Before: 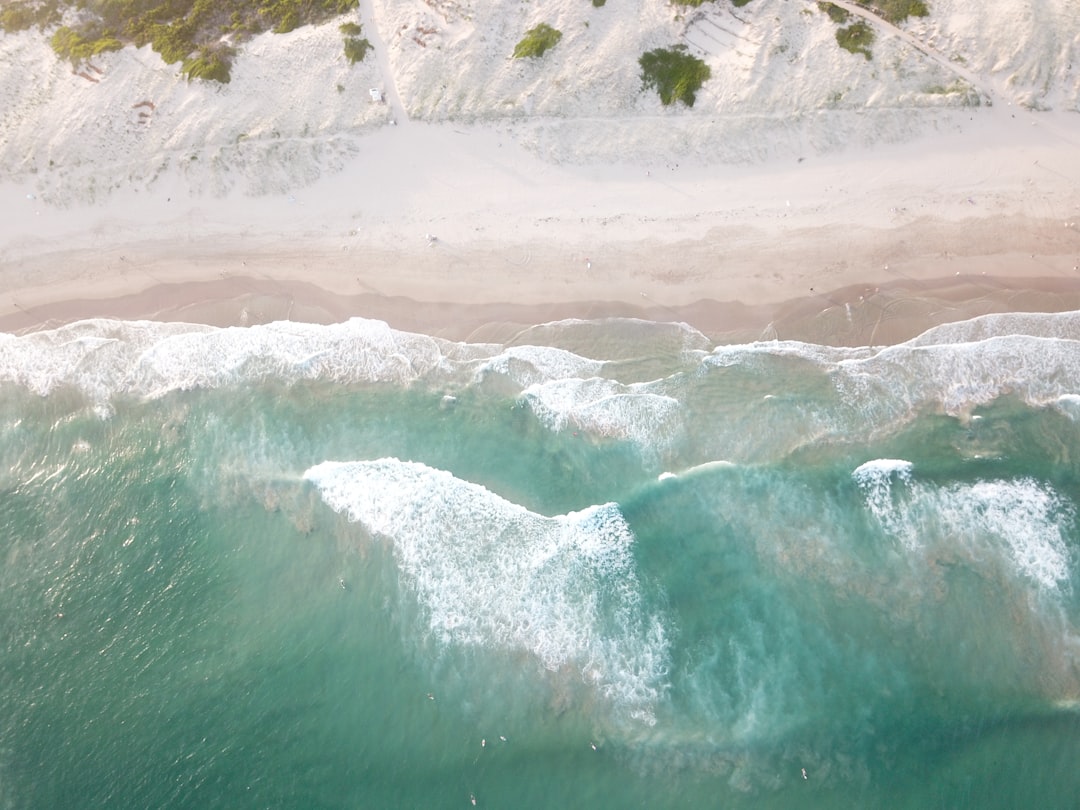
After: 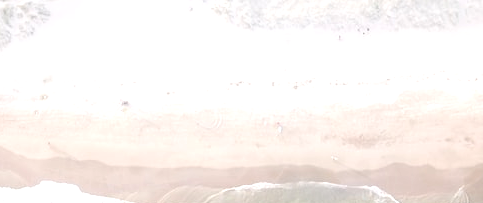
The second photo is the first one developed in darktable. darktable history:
exposure: black level correction 0.001, exposure 0.5 EV, compensate exposure bias true, compensate highlight preservation false
crop: left 28.64%, top 16.832%, right 26.637%, bottom 58.055%
